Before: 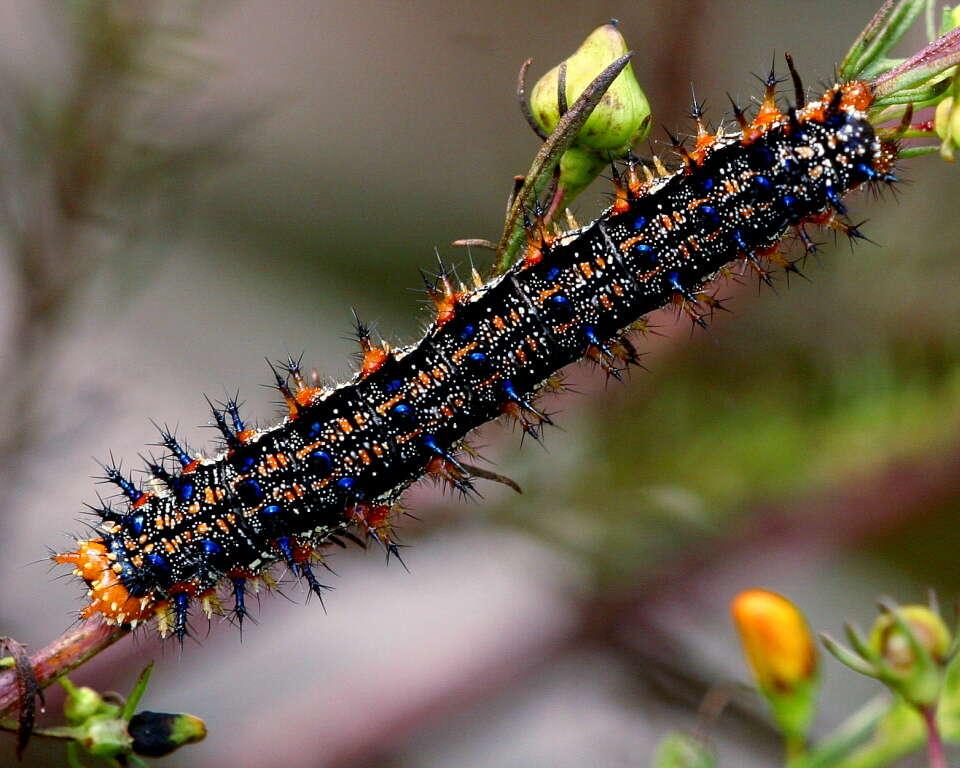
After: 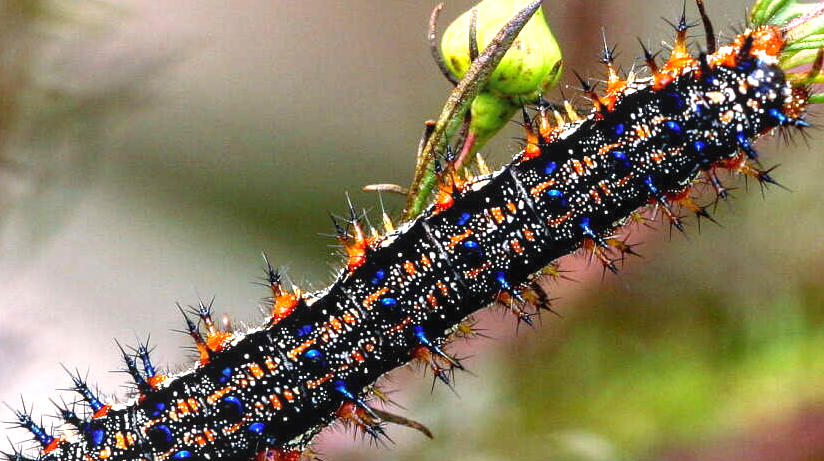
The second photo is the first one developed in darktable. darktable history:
crop and rotate: left 9.31%, top 7.247%, right 4.849%, bottom 32.628%
exposure: black level correction 0, exposure 1.2 EV, compensate highlight preservation false
local contrast: detail 110%
